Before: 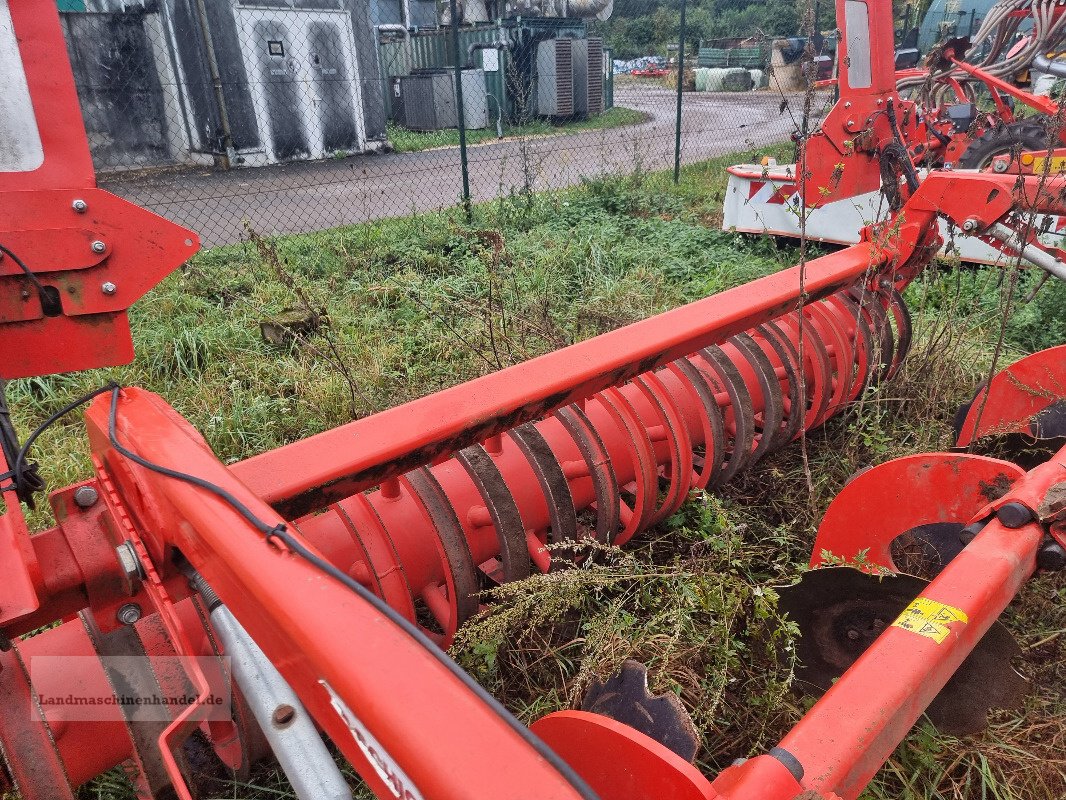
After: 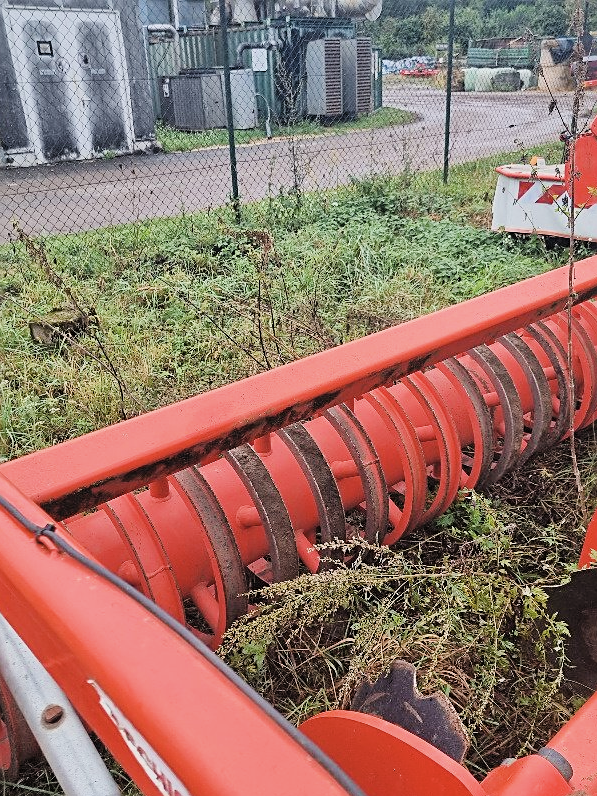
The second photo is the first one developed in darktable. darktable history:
filmic rgb: black relative exposure -7.65 EV, white relative exposure 4.56 EV, hardness 3.61, color science v6 (2022)
color correction: highlights a* -0.137, highlights b* 0.137
crop: left 21.674%, right 22.086%
contrast brightness saturation: saturation -0.17
sharpen: on, module defaults
exposure: black level correction -0.005, exposure 0.622 EV, compensate highlight preservation false
color balance rgb: linear chroma grading › shadows 19.44%, linear chroma grading › highlights 3.42%, linear chroma grading › mid-tones 10.16%
